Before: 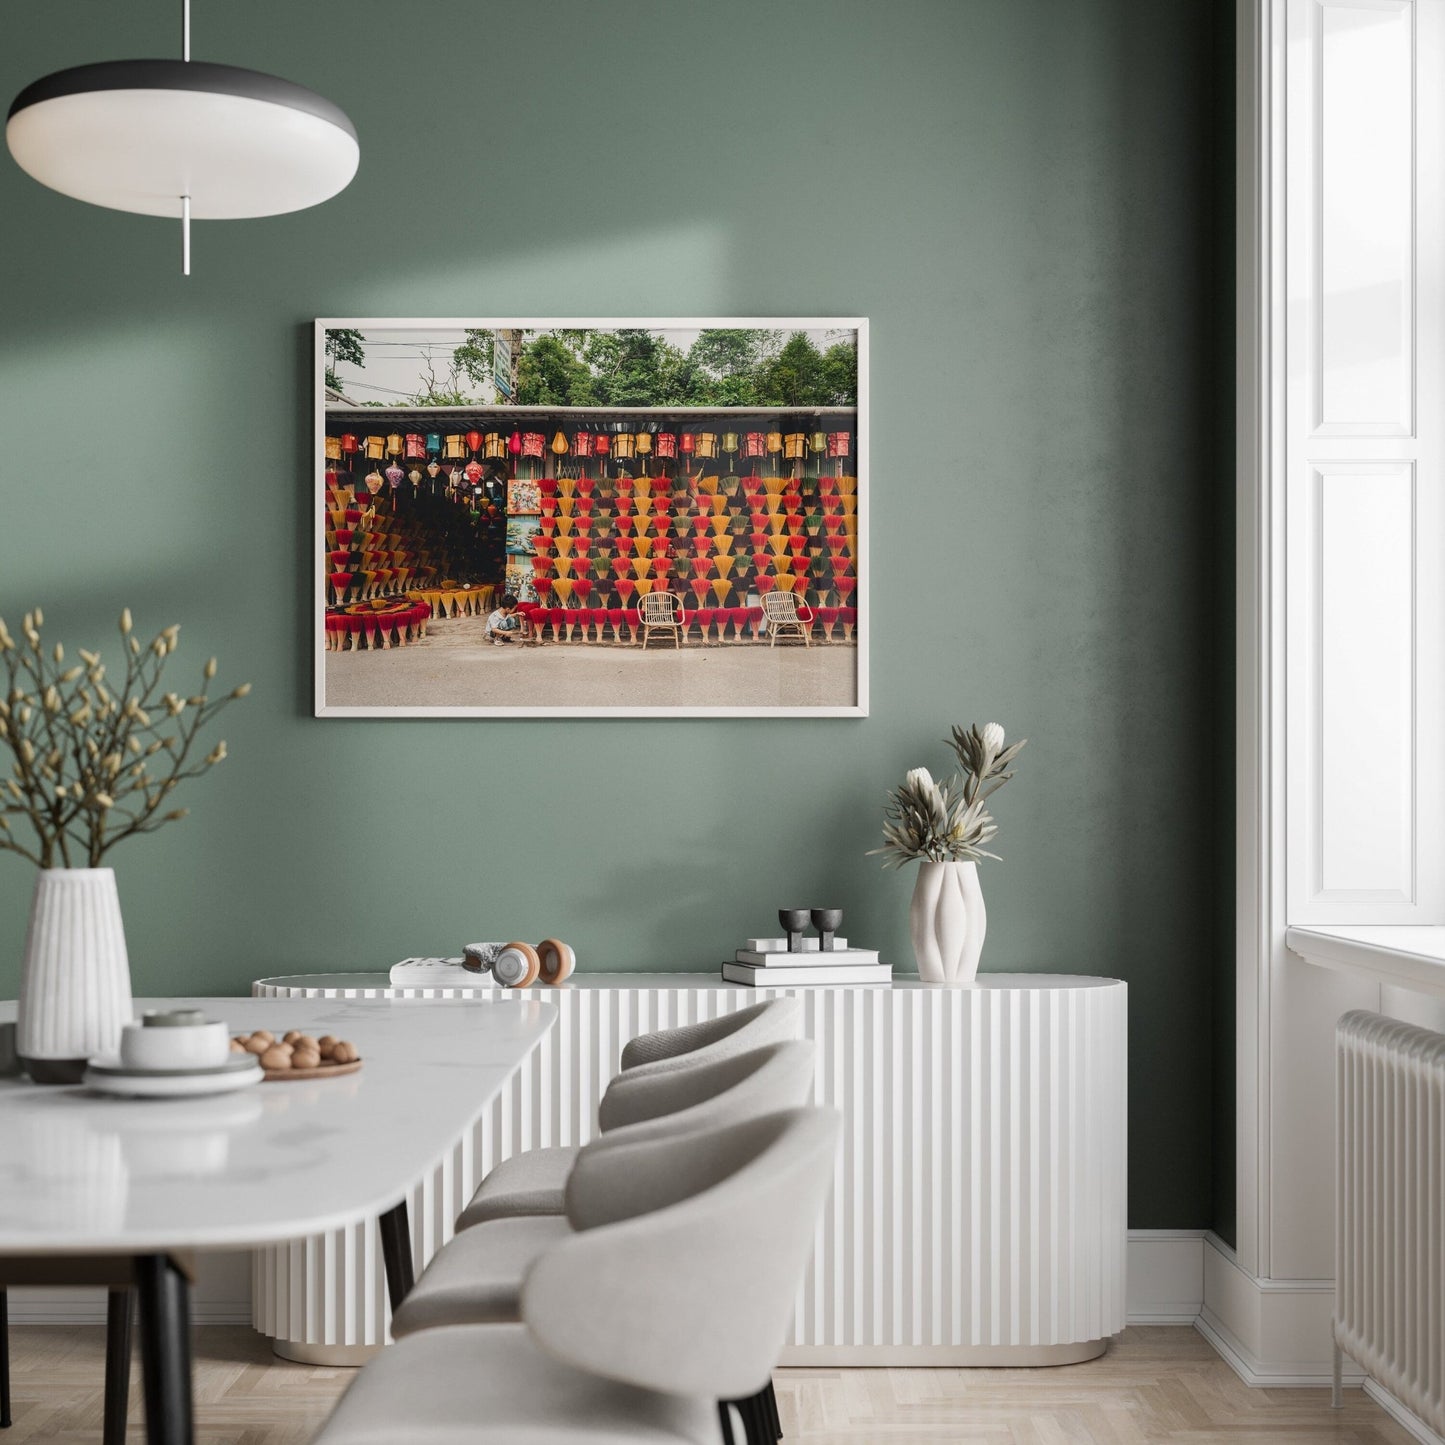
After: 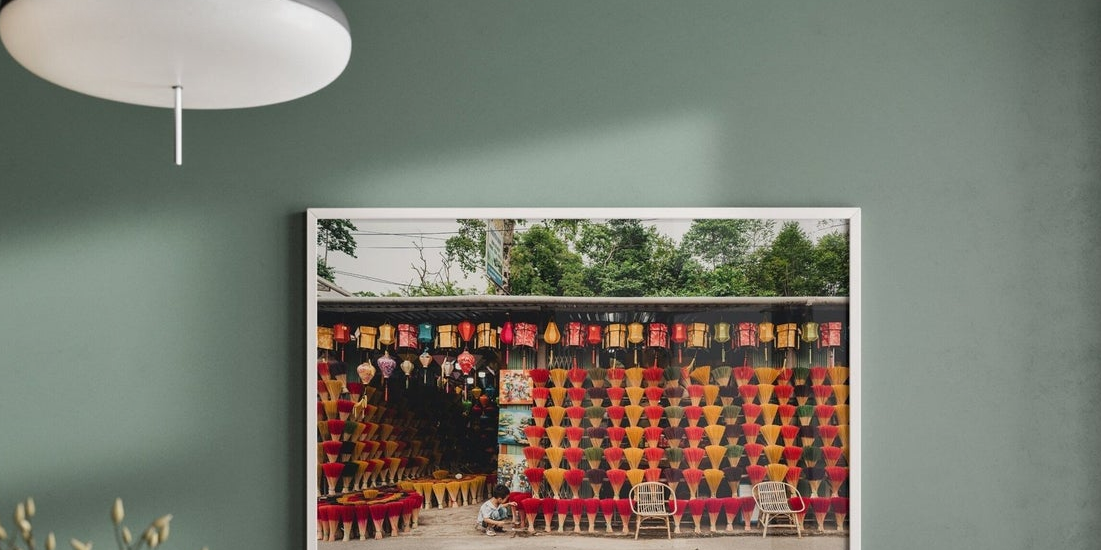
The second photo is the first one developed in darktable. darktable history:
shadows and highlights: shadows 20.91, highlights -82.73, soften with gaussian
crop: left 0.579%, top 7.627%, right 23.167%, bottom 54.275%
